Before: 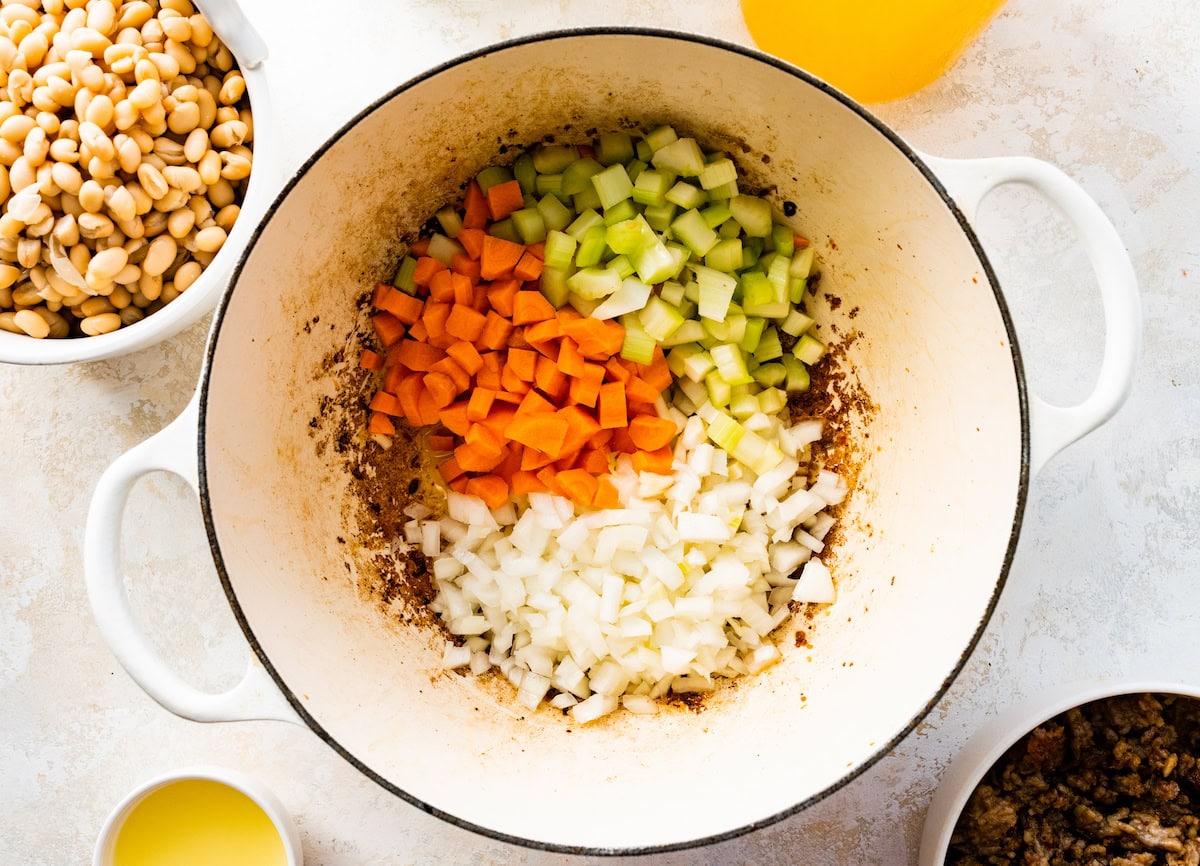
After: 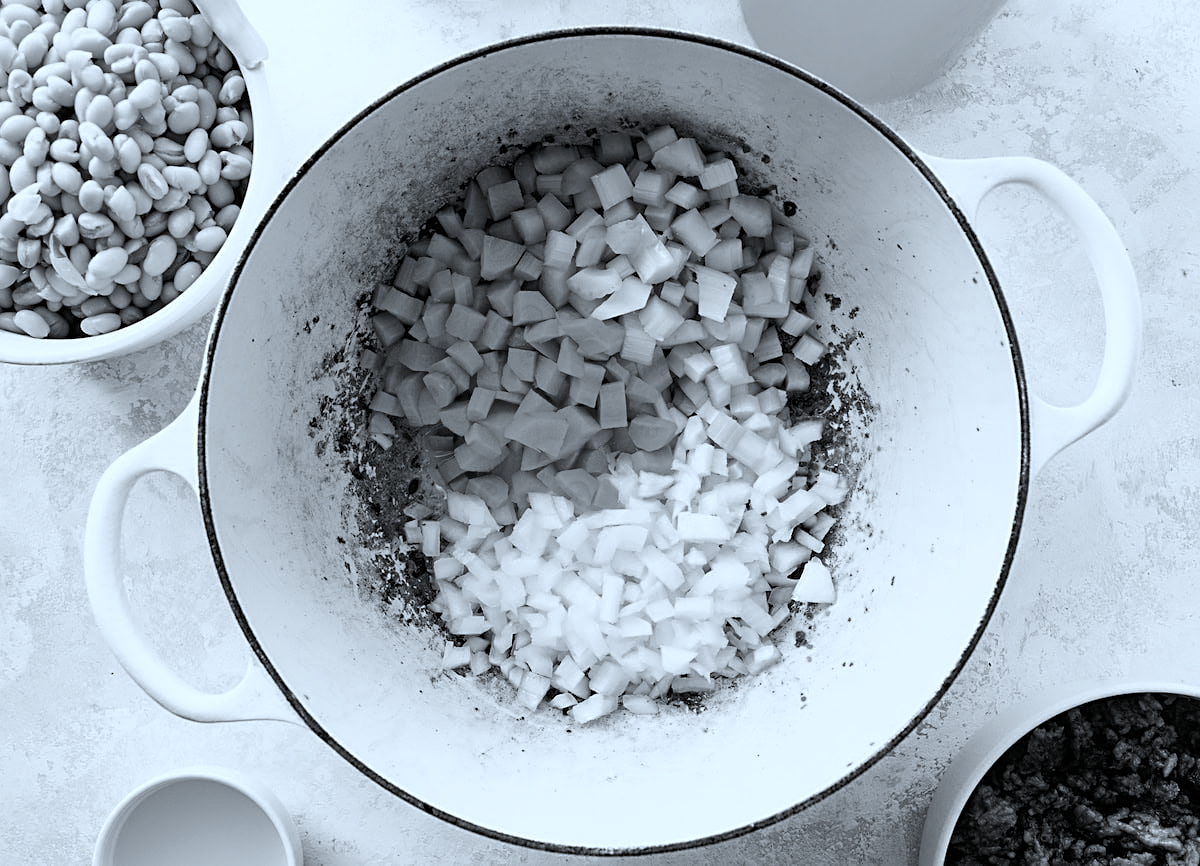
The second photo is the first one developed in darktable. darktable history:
color correction: highlights a* -3.74, highlights b* -10.75
sharpen: on, module defaults
color calibration: output gray [0.18, 0.41, 0.41, 0], x 0.355, y 0.367, temperature 4738.21 K
